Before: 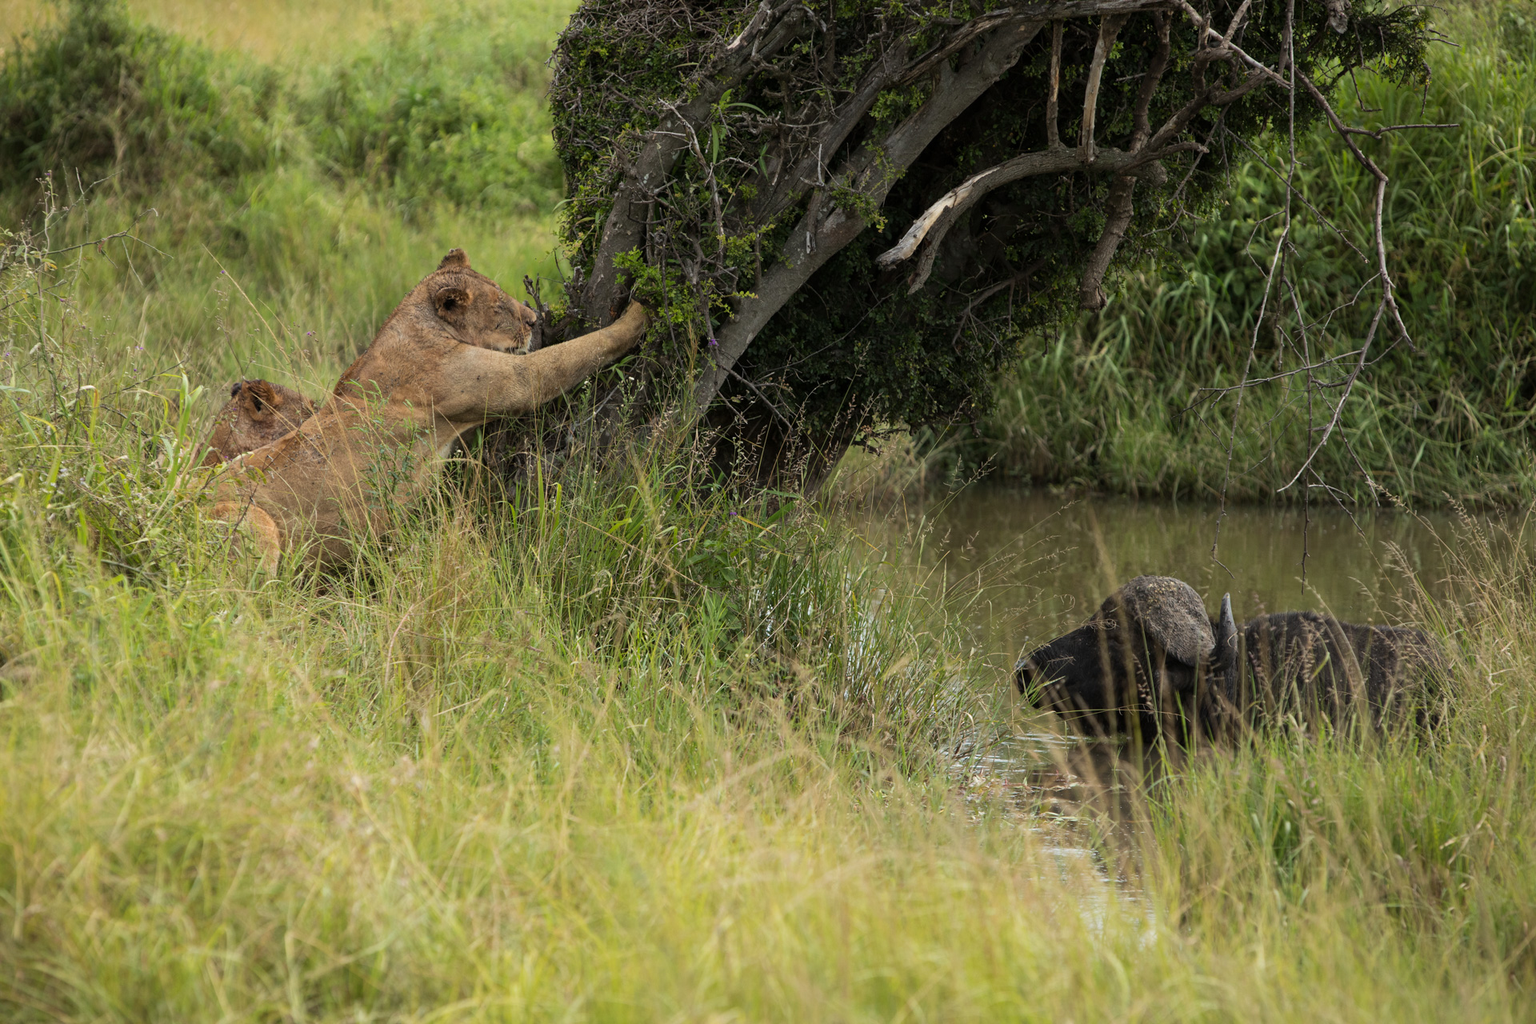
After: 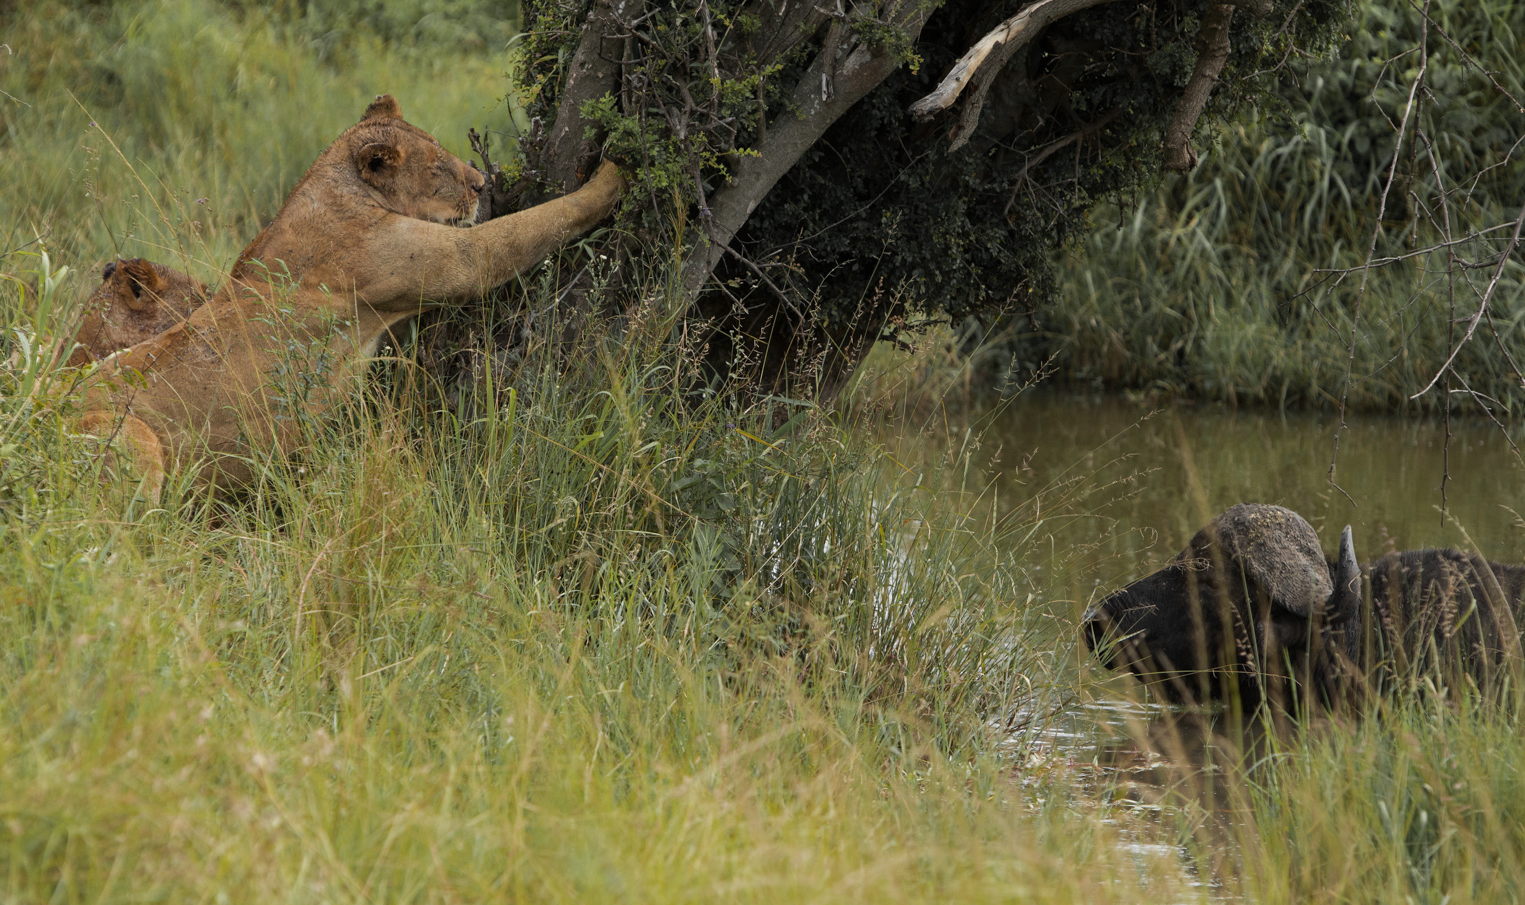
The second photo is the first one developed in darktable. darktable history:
color zones: curves: ch0 [(0.004, 0.388) (0.125, 0.392) (0.25, 0.404) (0.375, 0.5) (0.5, 0.5) (0.625, 0.5) (0.75, 0.5) (0.875, 0.5)]; ch1 [(0, 0.5) (0.125, 0.5) (0.25, 0.5) (0.375, 0.124) (0.524, 0.124) (0.645, 0.128) (0.789, 0.132) (0.914, 0.096) (0.998, 0.068)]
crop: left 9.712%, top 16.928%, right 10.845%, bottom 12.332%
